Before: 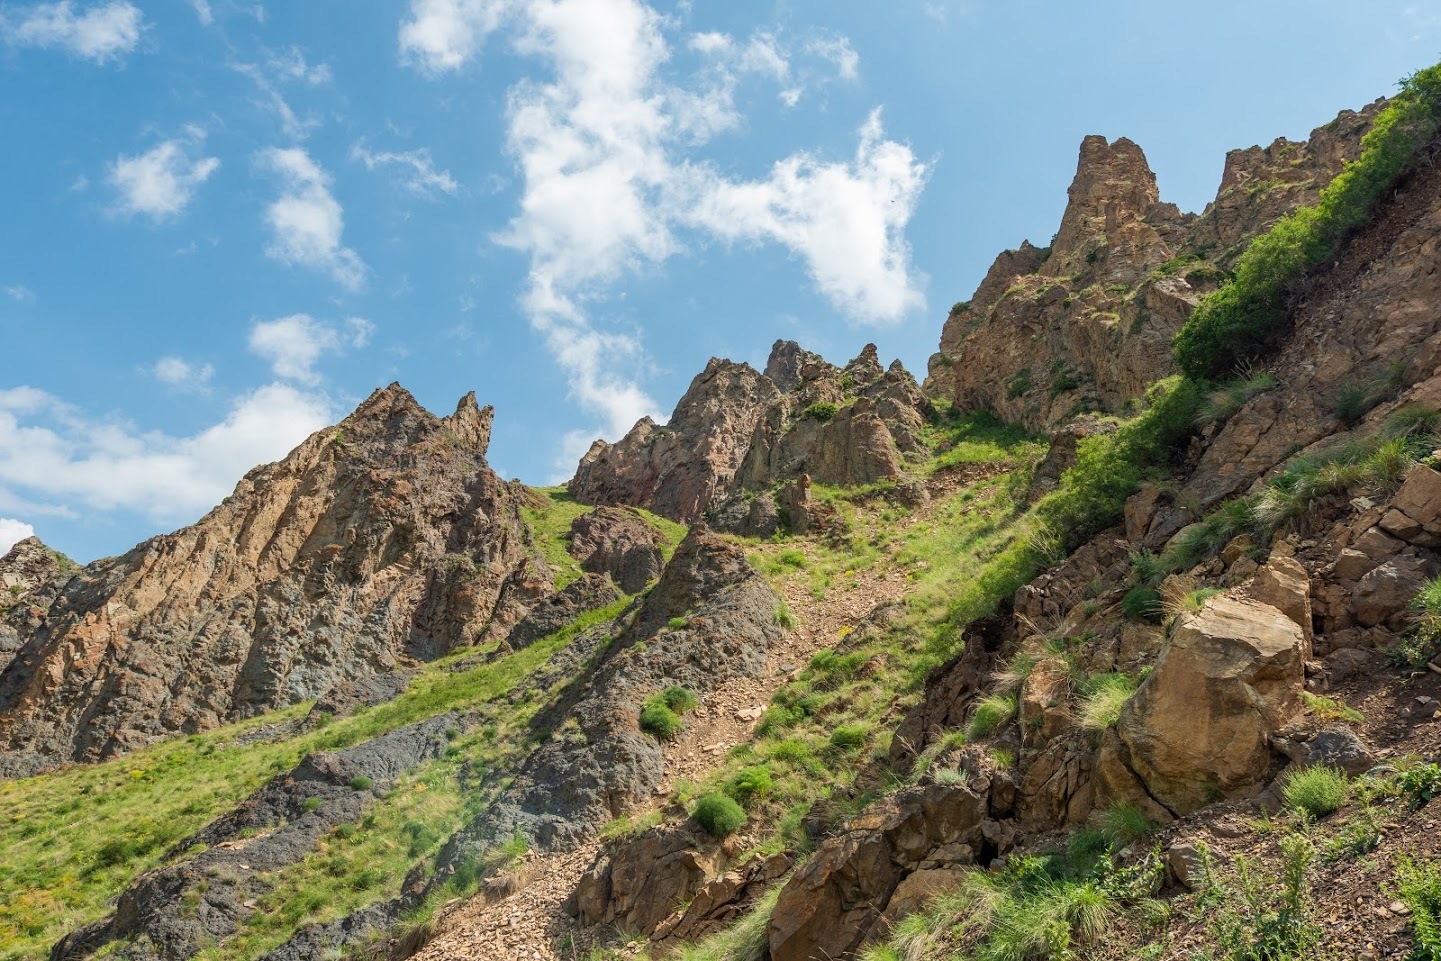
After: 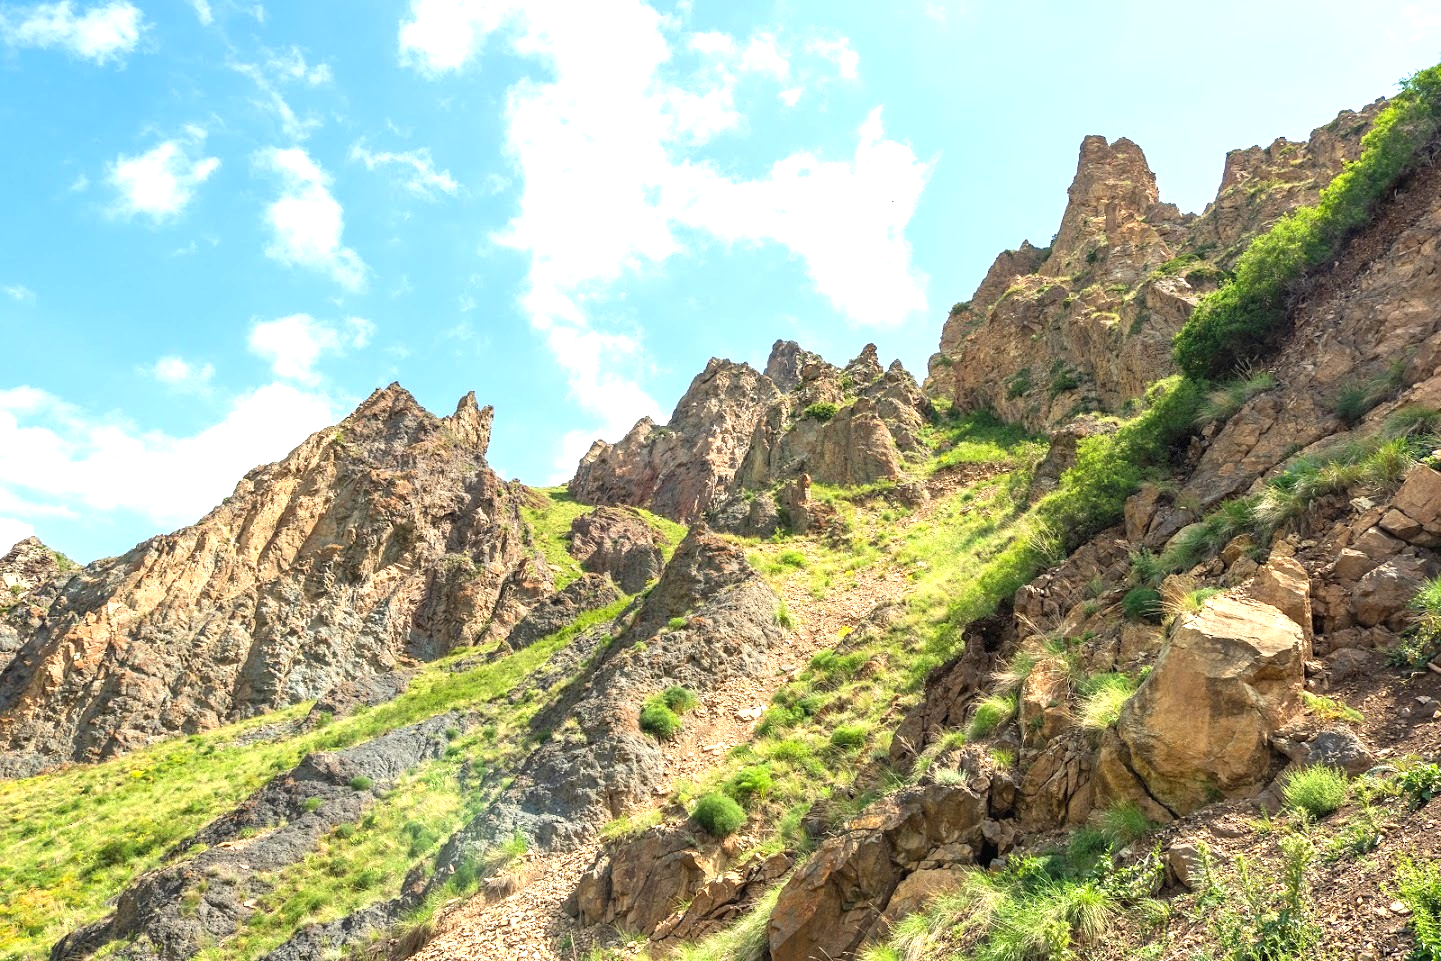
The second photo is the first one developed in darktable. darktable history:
color correction: highlights b* 2.93
exposure: black level correction 0, exposure 1.101 EV, compensate exposure bias true, compensate highlight preservation false
